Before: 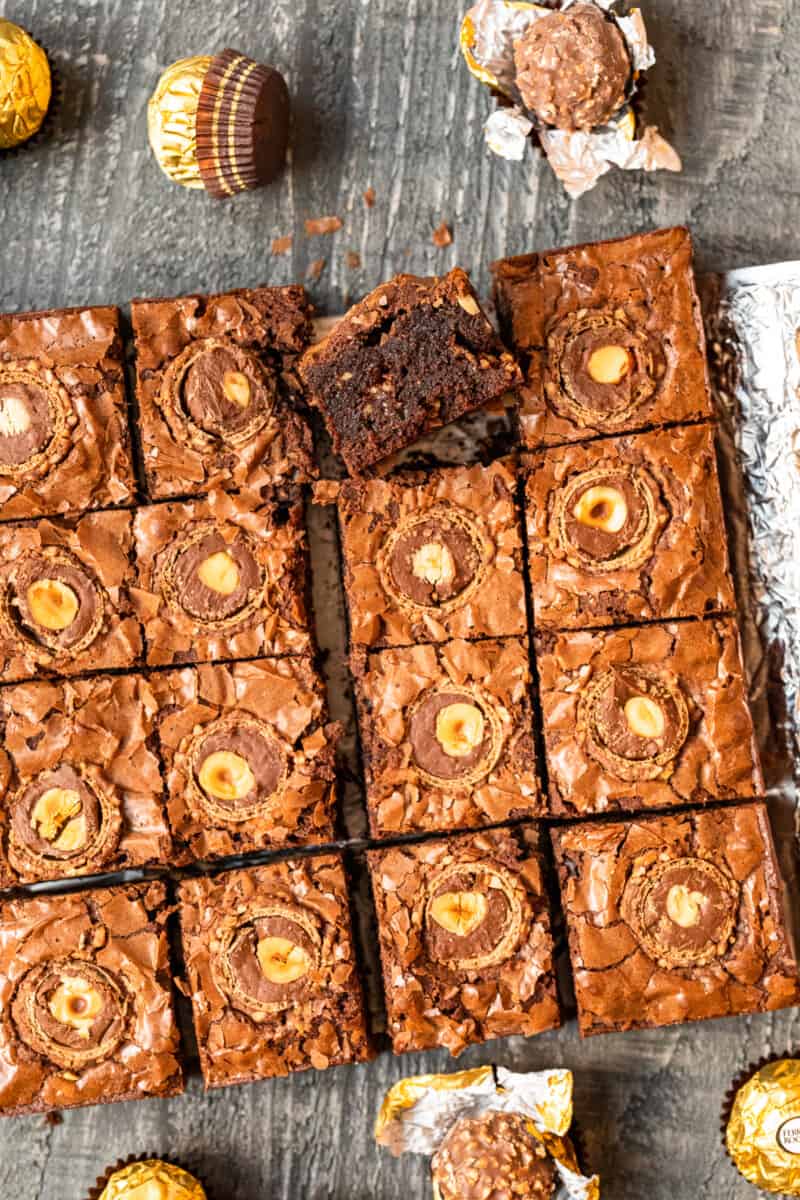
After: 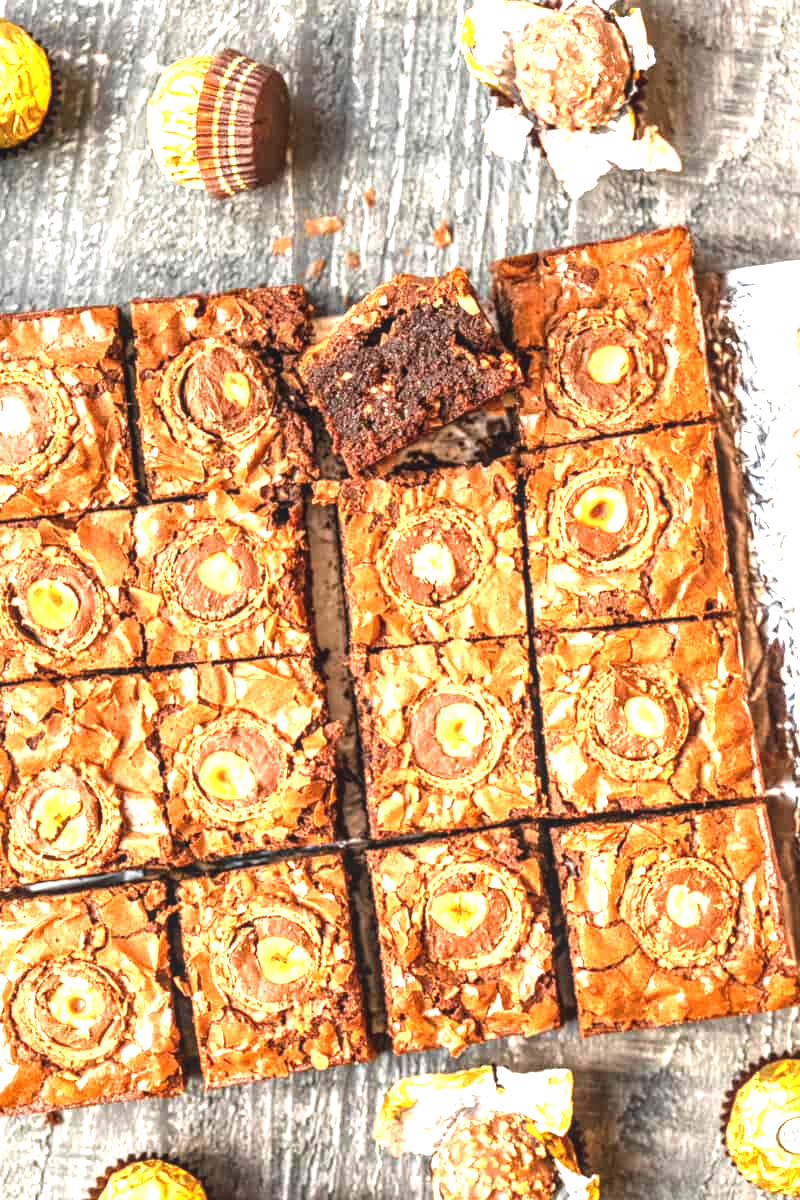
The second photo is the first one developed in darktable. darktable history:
exposure: black level correction -0.002, exposure 1.353 EV, compensate exposure bias true, compensate highlight preservation false
local contrast: detail 118%
